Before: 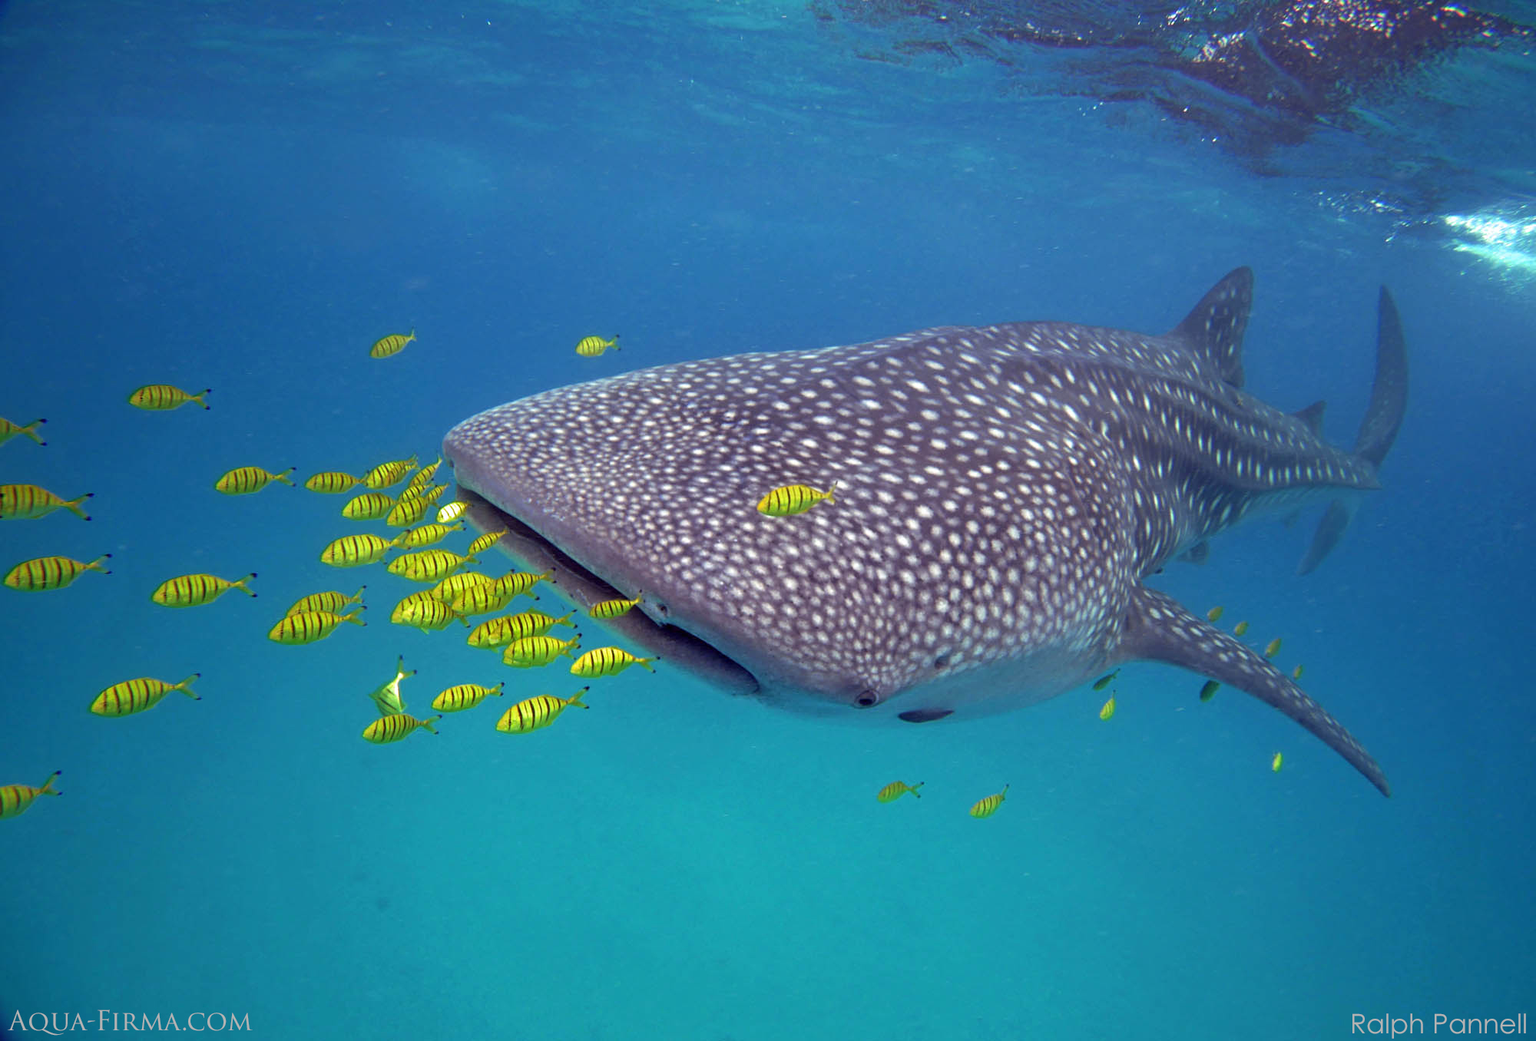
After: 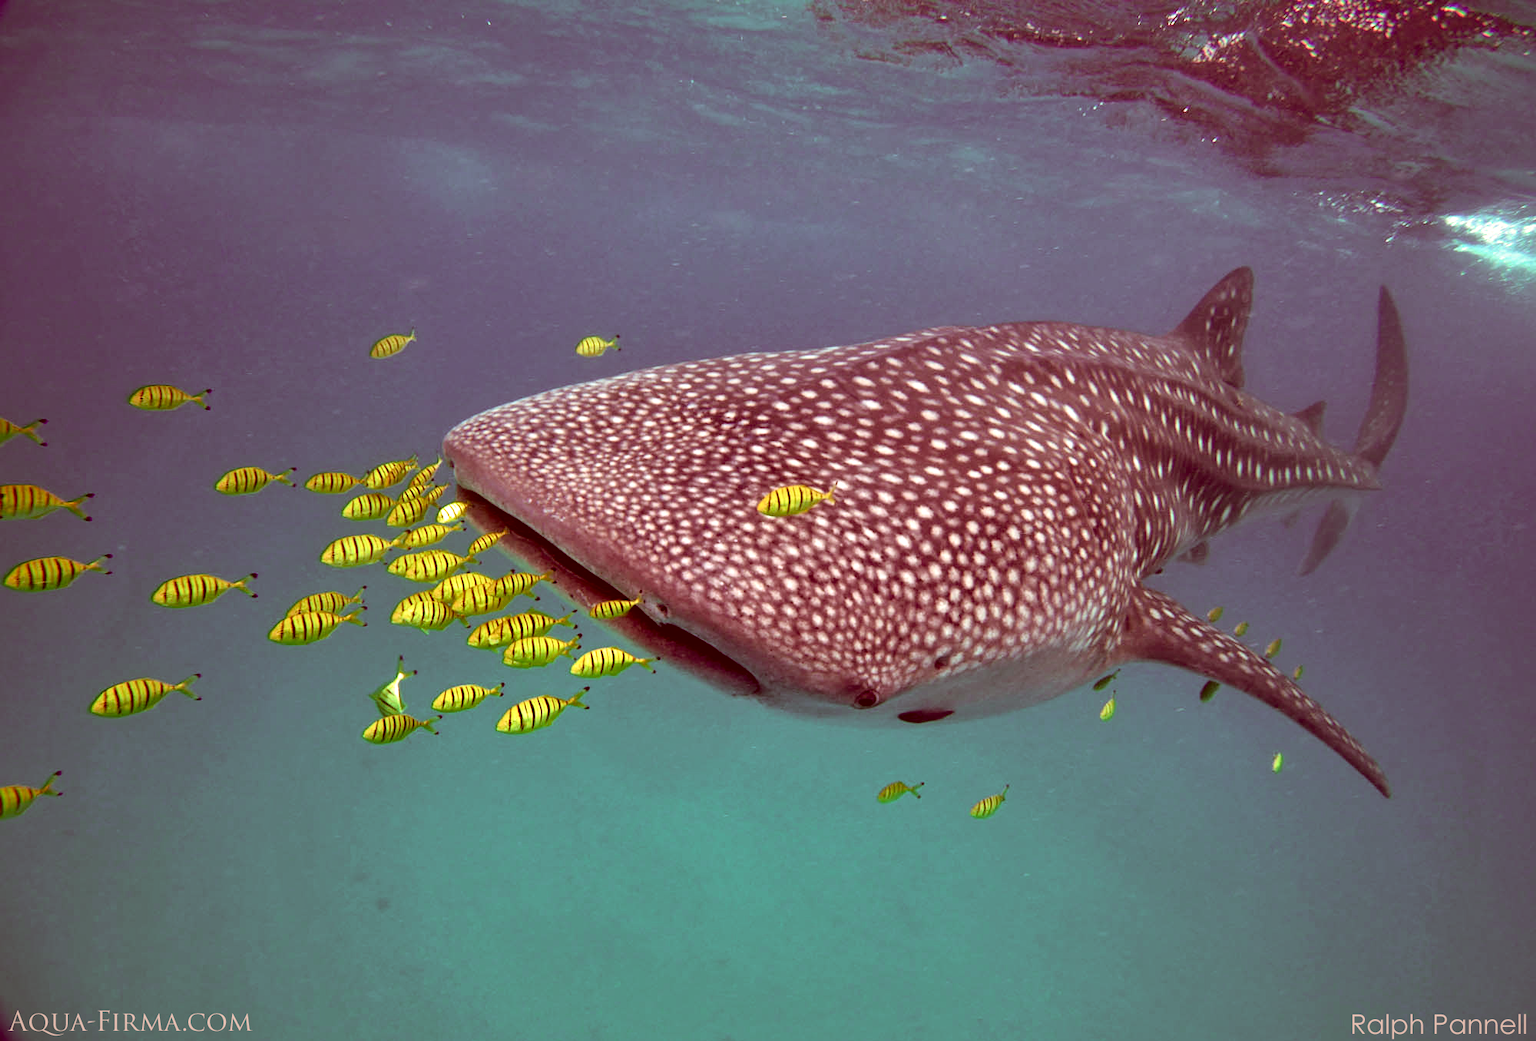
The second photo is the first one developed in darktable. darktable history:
local contrast: mode bilateral grid, contrast 25, coarseness 60, detail 151%, midtone range 0.2
color correction: highlights a* 9.03, highlights b* 8.71, shadows a* 40, shadows b* 40, saturation 0.8
